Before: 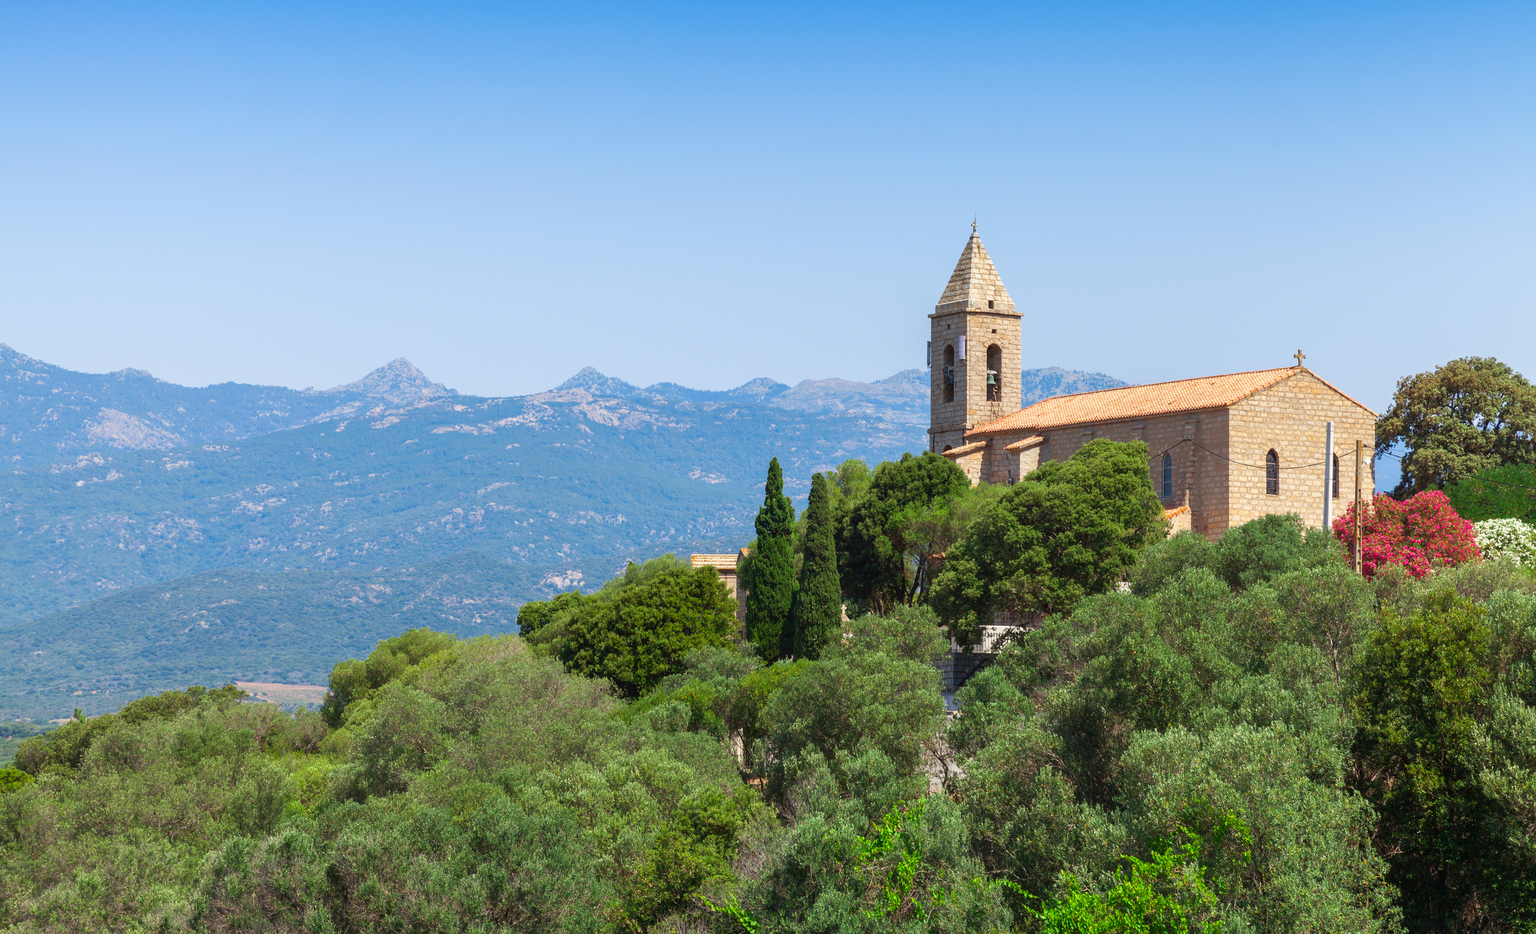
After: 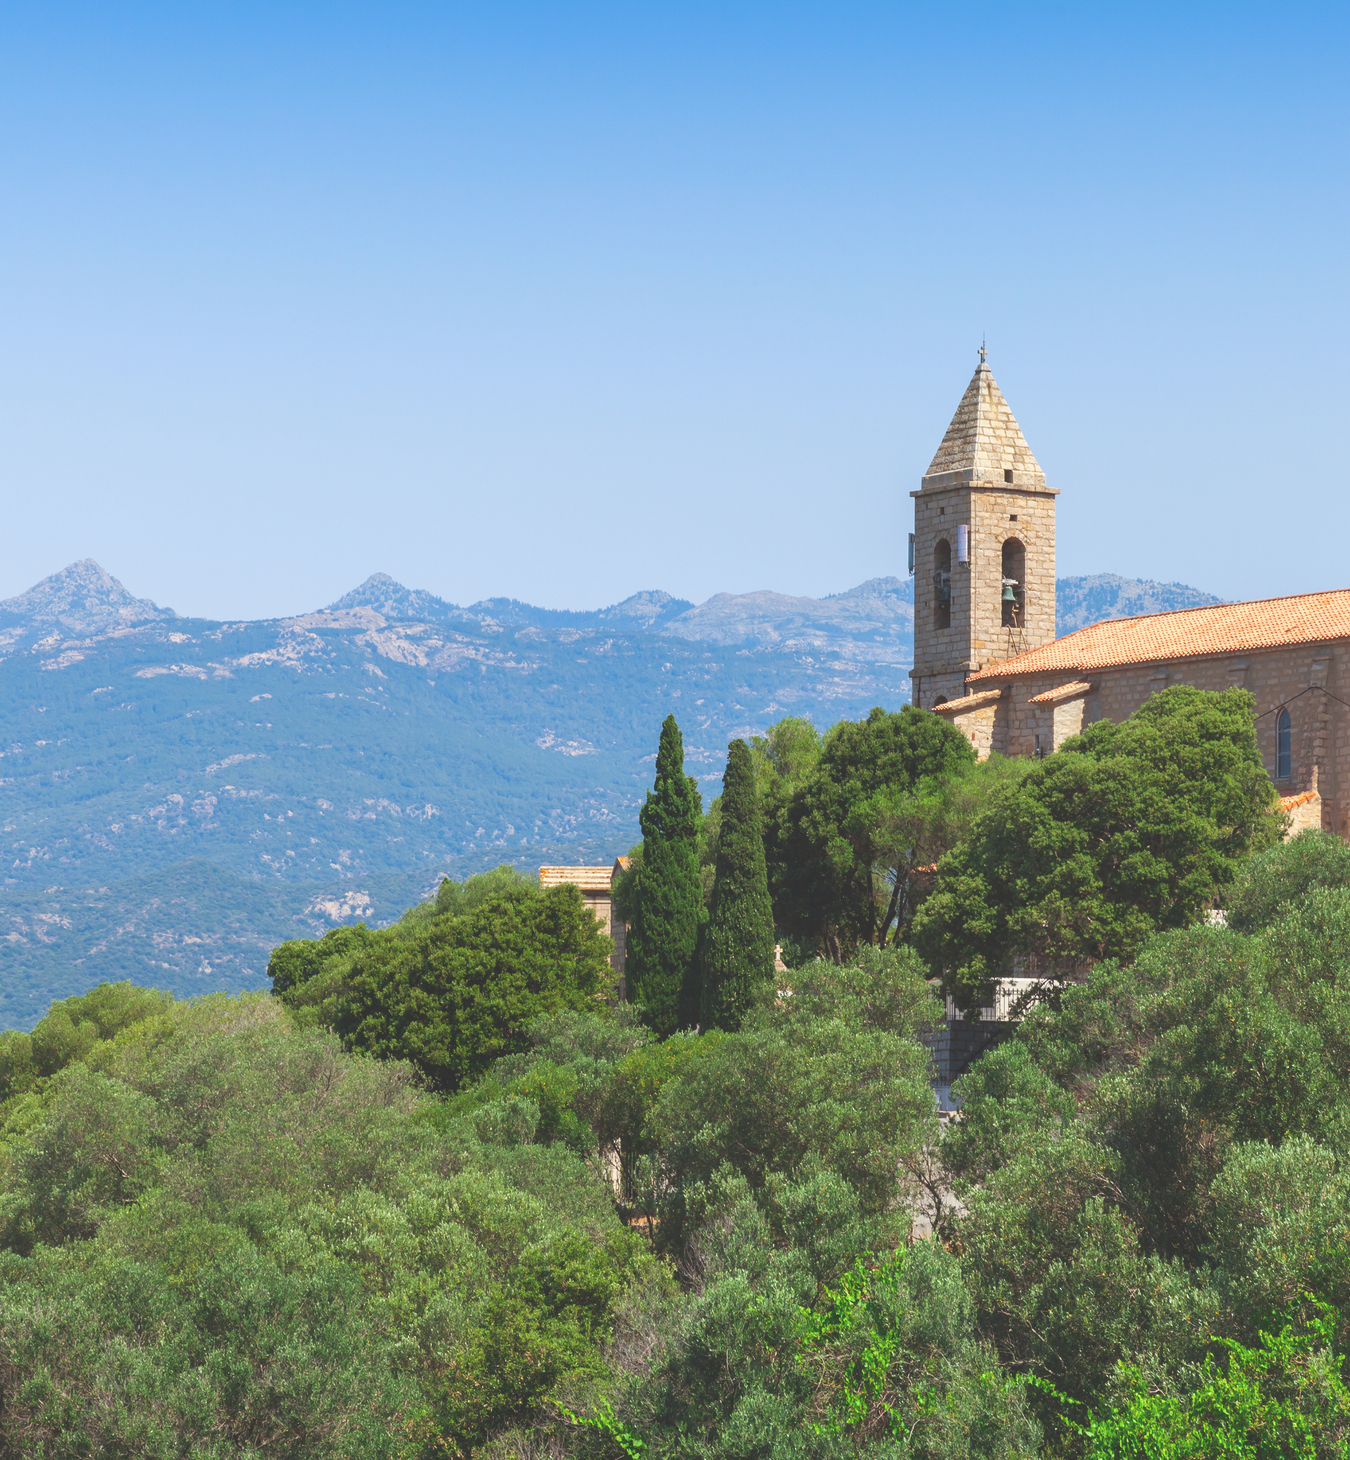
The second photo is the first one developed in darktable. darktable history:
exposure: black level correction -0.028, compensate highlight preservation false
crop and rotate: left 22.516%, right 21.234%
